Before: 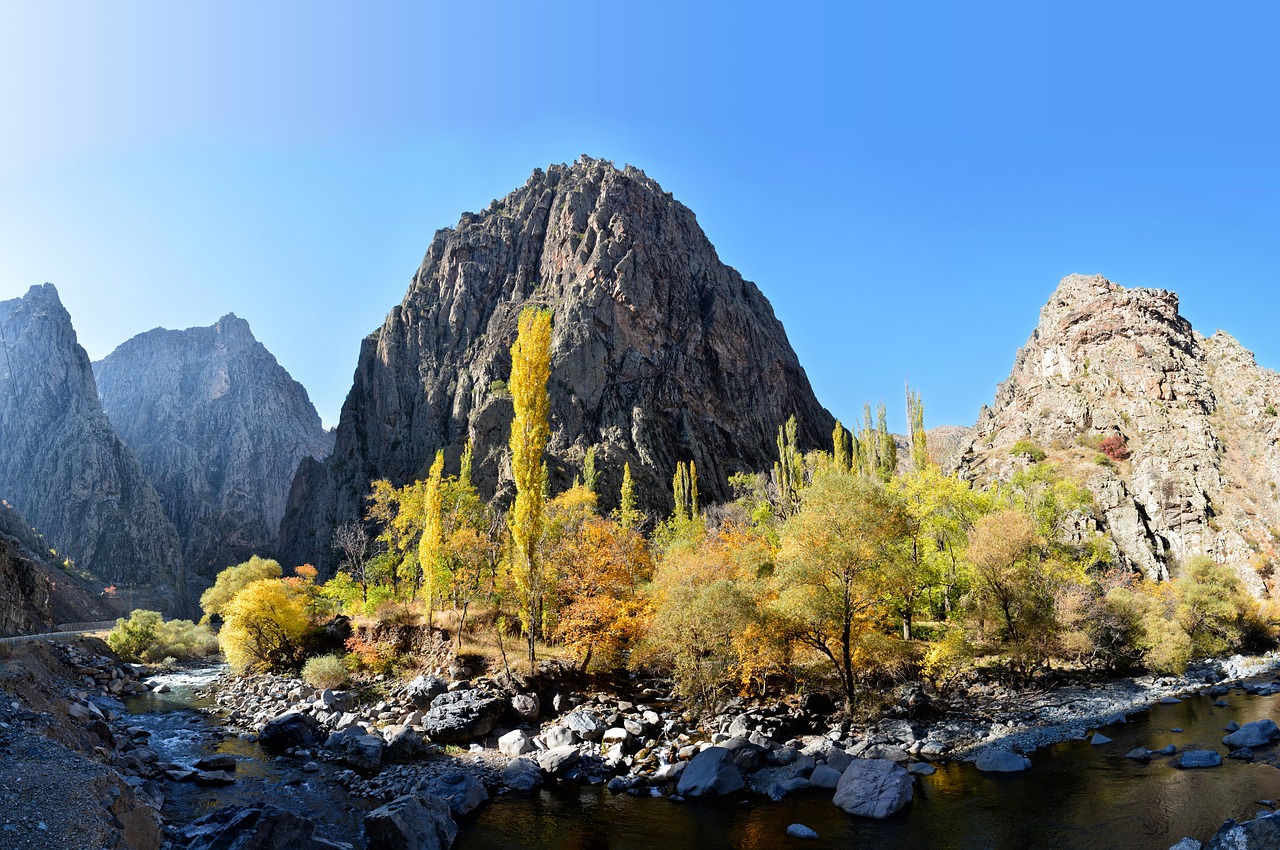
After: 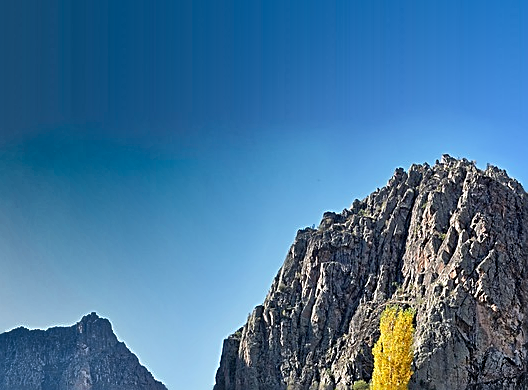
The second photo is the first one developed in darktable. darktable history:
crop and rotate: left 10.839%, top 0.118%, right 47.869%, bottom 53.896%
sharpen: amount 0.893
shadows and highlights: radius 123.22, shadows 99.67, white point adjustment -2.99, highlights -98.09, soften with gaussian
